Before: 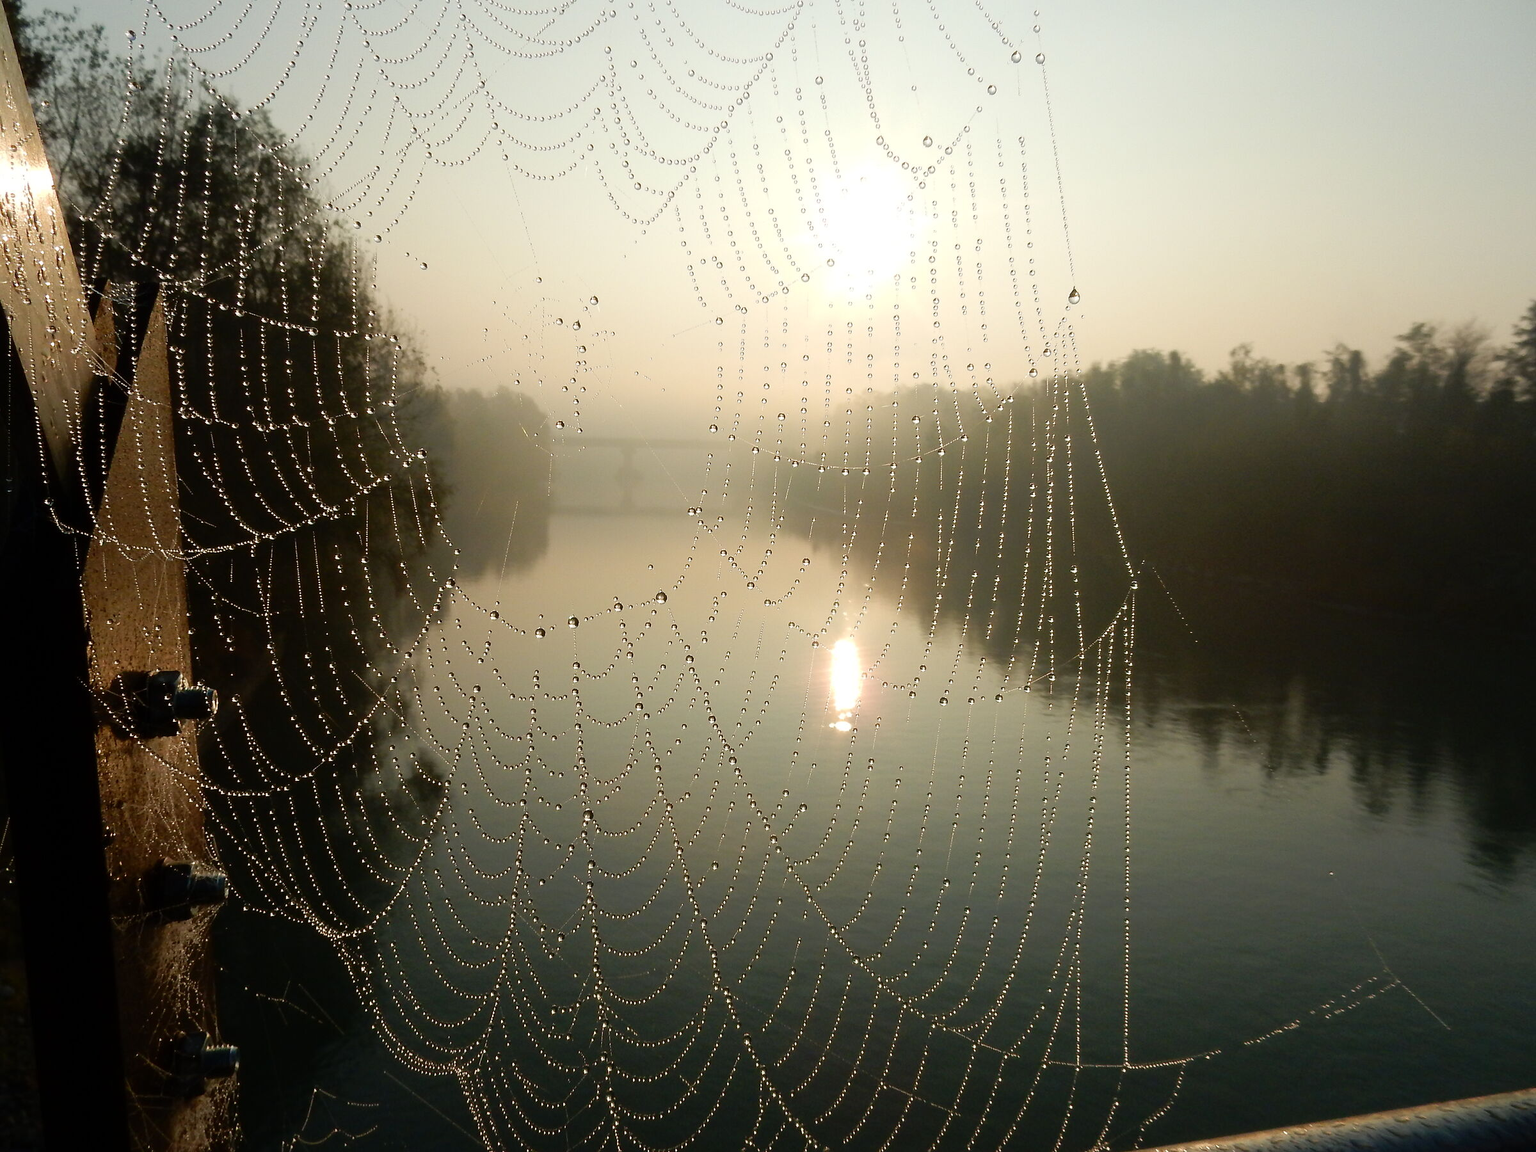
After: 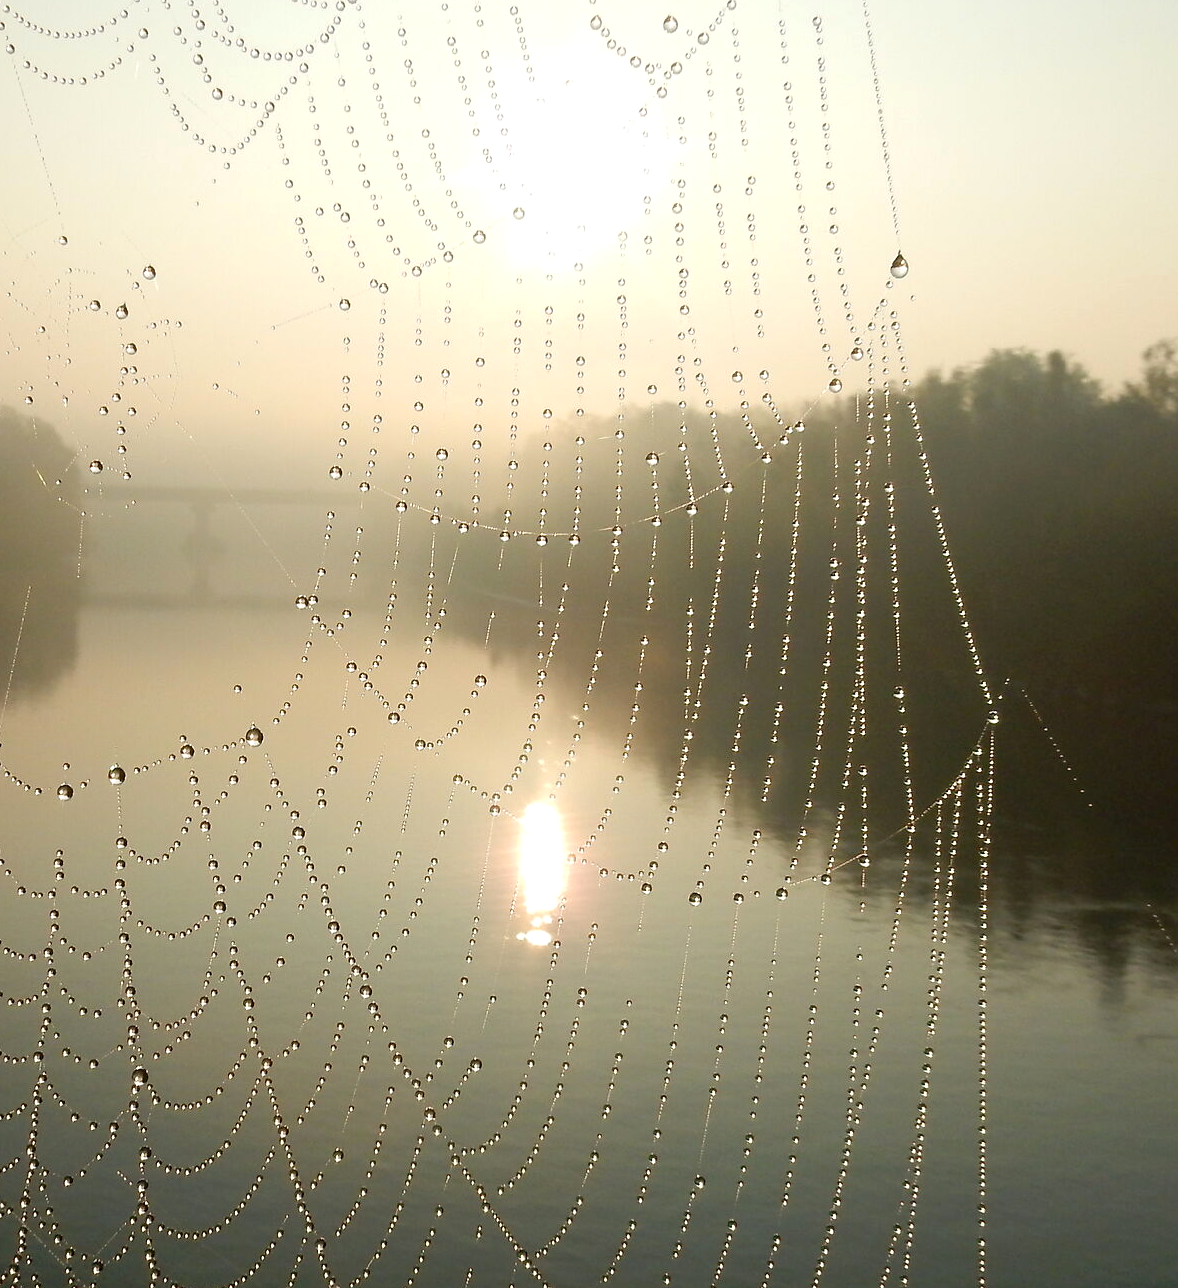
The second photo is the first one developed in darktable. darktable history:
crop: left 32.466%, top 10.991%, right 18.438%, bottom 17.427%
exposure: black level correction 0.001, exposure 0.141 EV, compensate highlight preservation false
